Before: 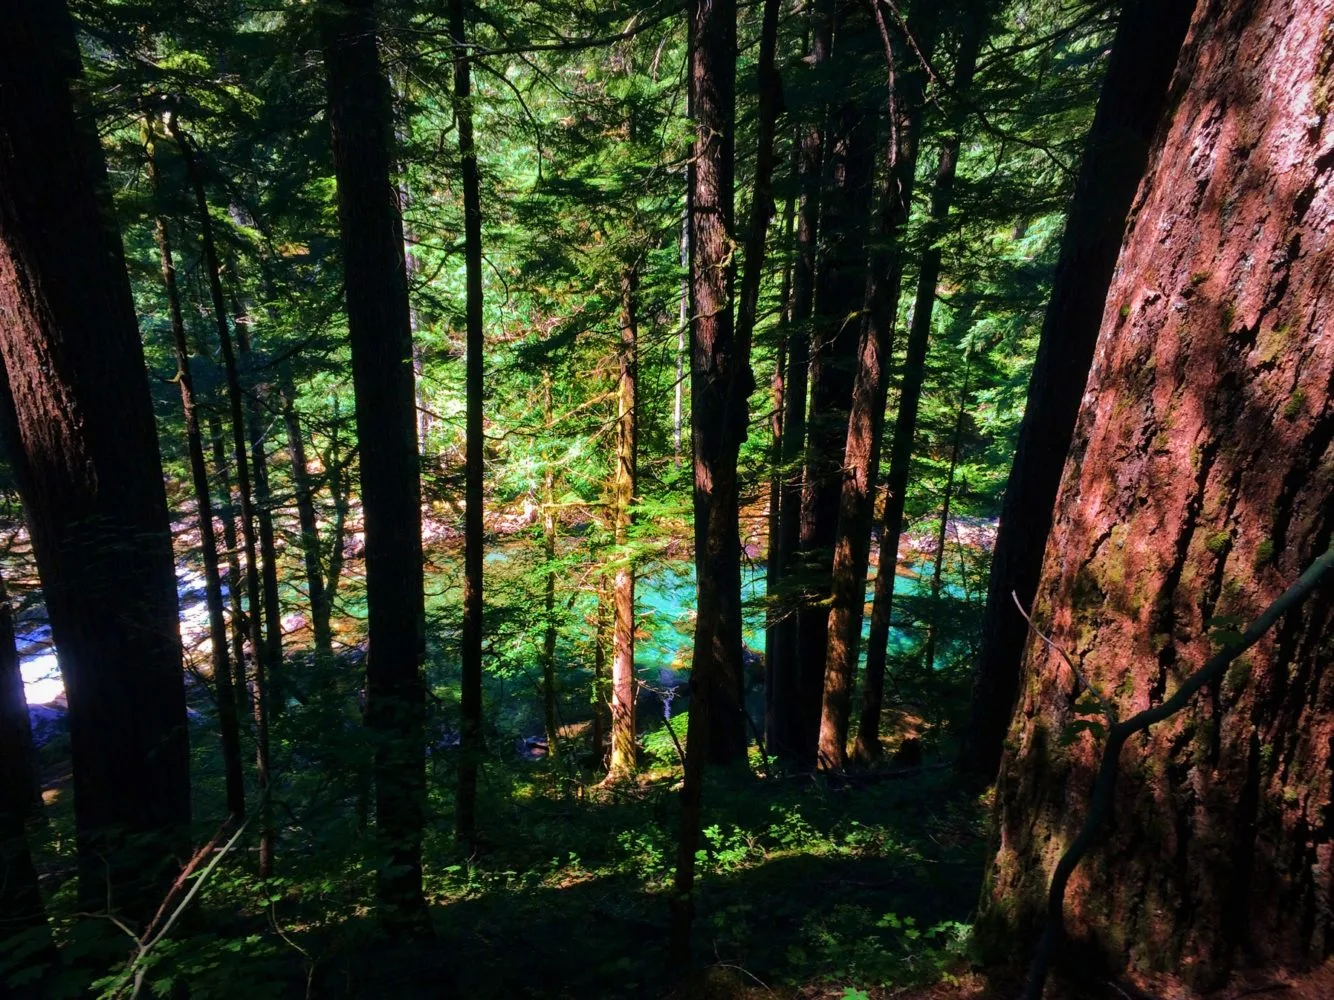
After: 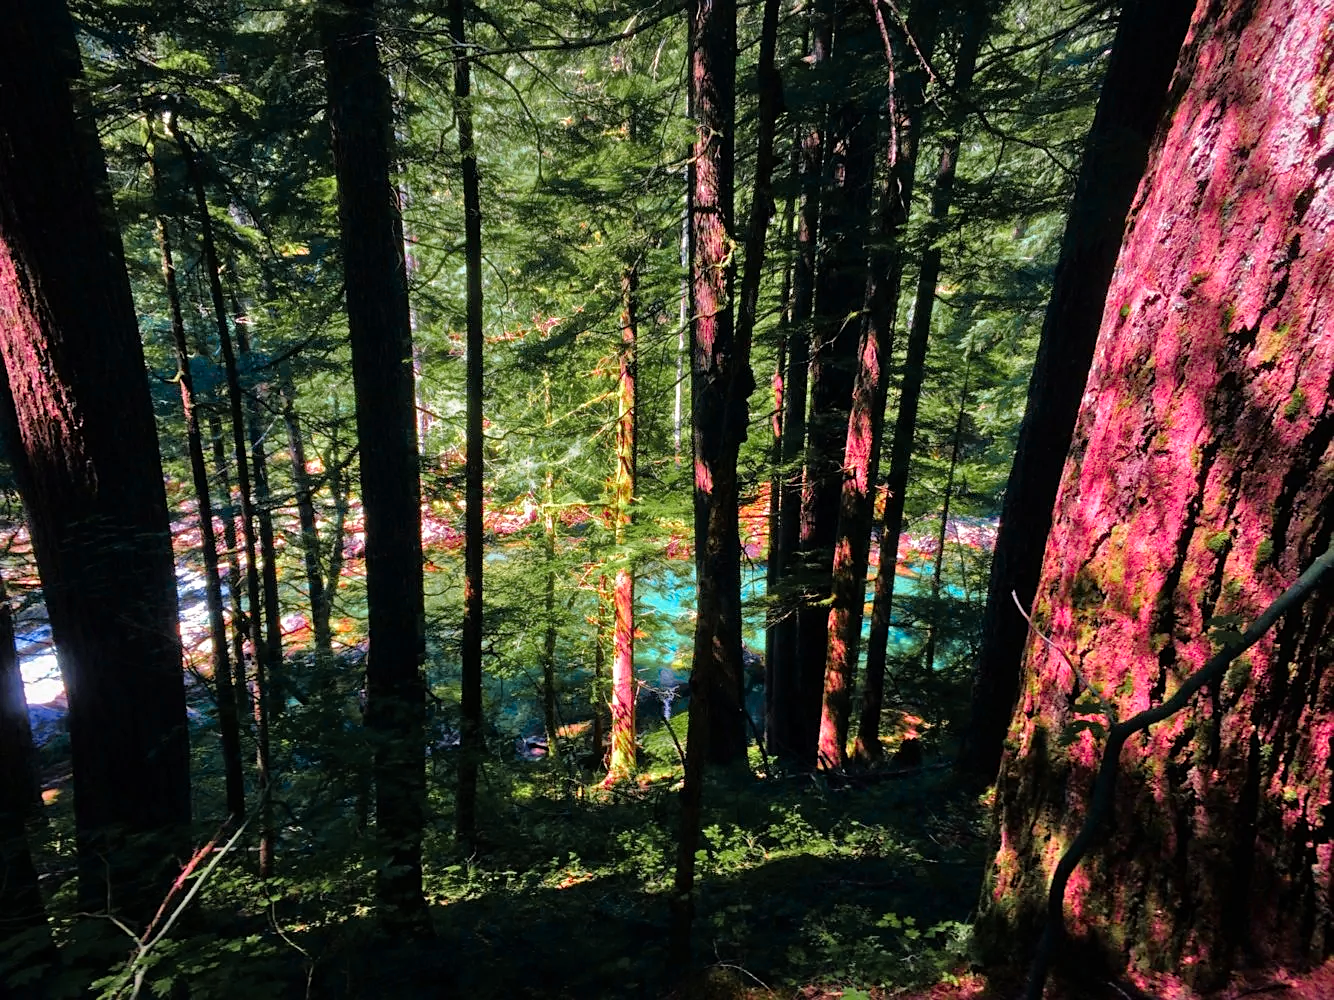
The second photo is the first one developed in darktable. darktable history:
color zones: curves: ch0 [(0, 0.533) (0.126, 0.533) (0.234, 0.533) (0.368, 0.357) (0.5, 0.5) (0.625, 0.5) (0.74, 0.637) (0.875, 0.5)]; ch1 [(0.004, 0.708) (0.129, 0.662) (0.25, 0.5) (0.375, 0.331) (0.496, 0.396) (0.625, 0.649) (0.739, 0.26) (0.875, 0.5) (1, 0.478)]; ch2 [(0, 0.409) (0.132, 0.403) (0.236, 0.558) (0.379, 0.448) (0.5, 0.5) (0.625, 0.5) (0.691, 0.39) (0.875, 0.5)]
tone equalizer: -7 EV 0.165 EV, -6 EV 0.606 EV, -5 EV 1.19 EV, -4 EV 1.35 EV, -3 EV 1.13 EV, -2 EV 0.6 EV, -1 EV 0.156 EV
sharpen: amount 0.212
levels: mode automatic, levels [0, 0.618, 1]
